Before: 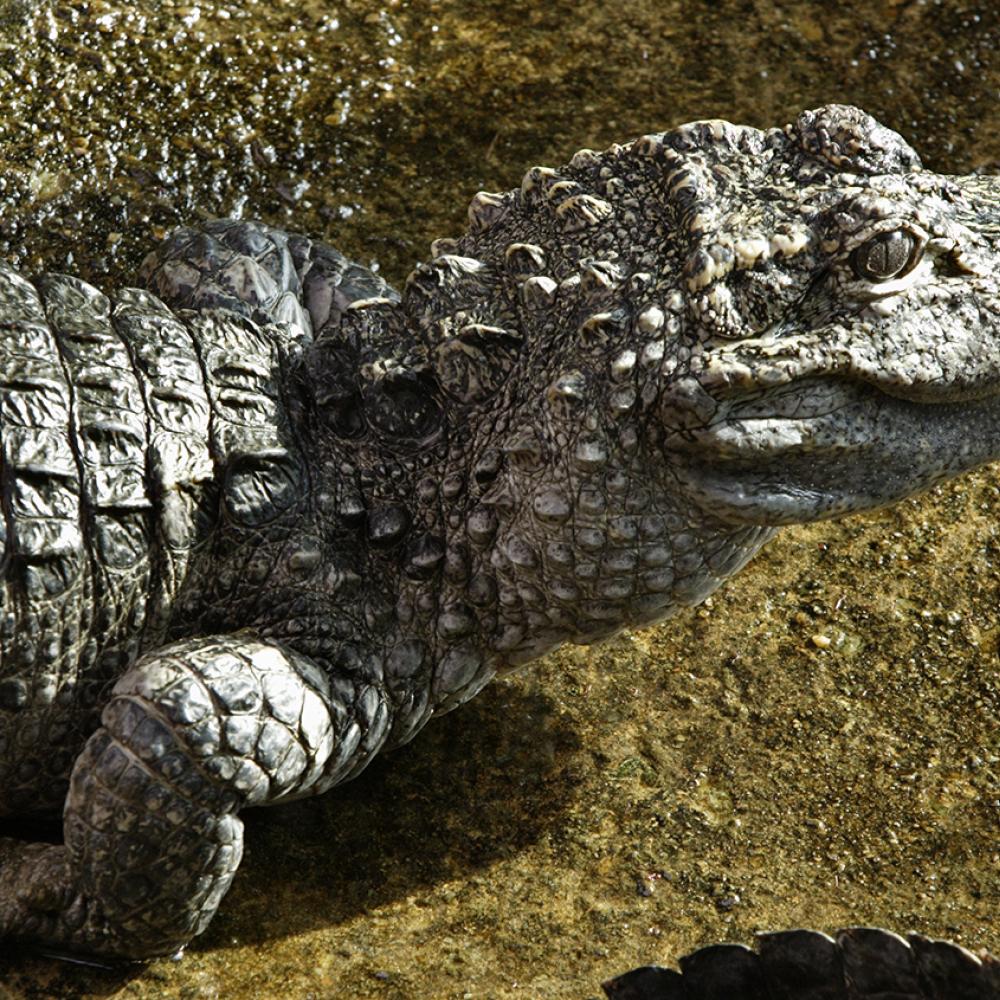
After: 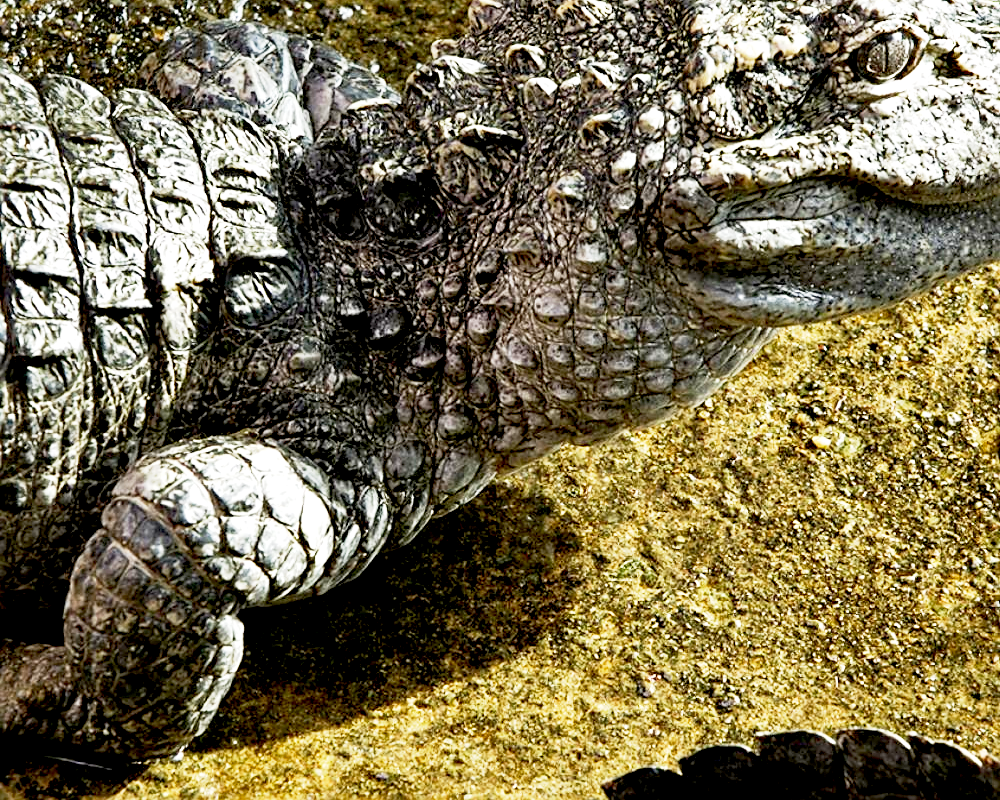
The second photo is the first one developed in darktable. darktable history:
base curve: curves: ch0 [(0, 0) (0.088, 0.125) (0.176, 0.251) (0.354, 0.501) (0.613, 0.749) (1, 0.877)], preserve colors none
sharpen: on, module defaults
exposure: black level correction 0.008, exposure 0.969 EV, compensate highlight preservation false
color zones: curves: ch1 [(0, 0.525) (0.143, 0.556) (0.286, 0.52) (0.429, 0.5) (0.571, 0.5) (0.714, 0.5) (0.857, 0.503) (1, 0.525)]
crop and rotate: top 19.97%
